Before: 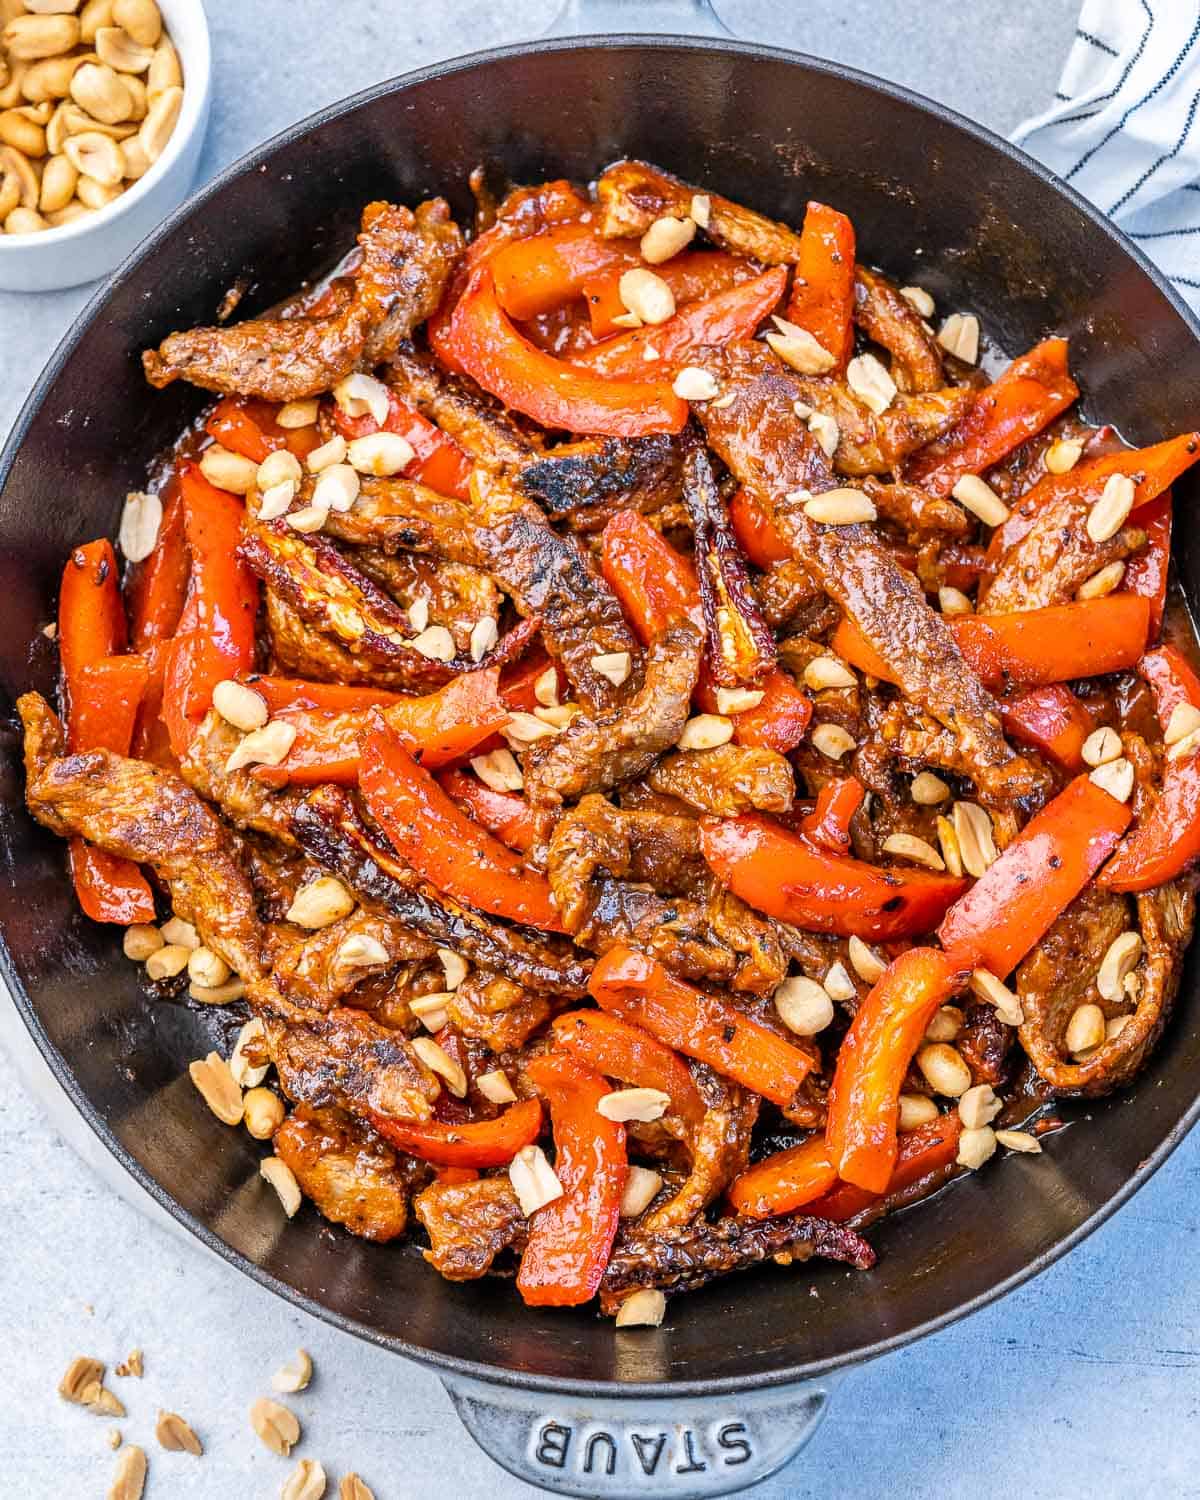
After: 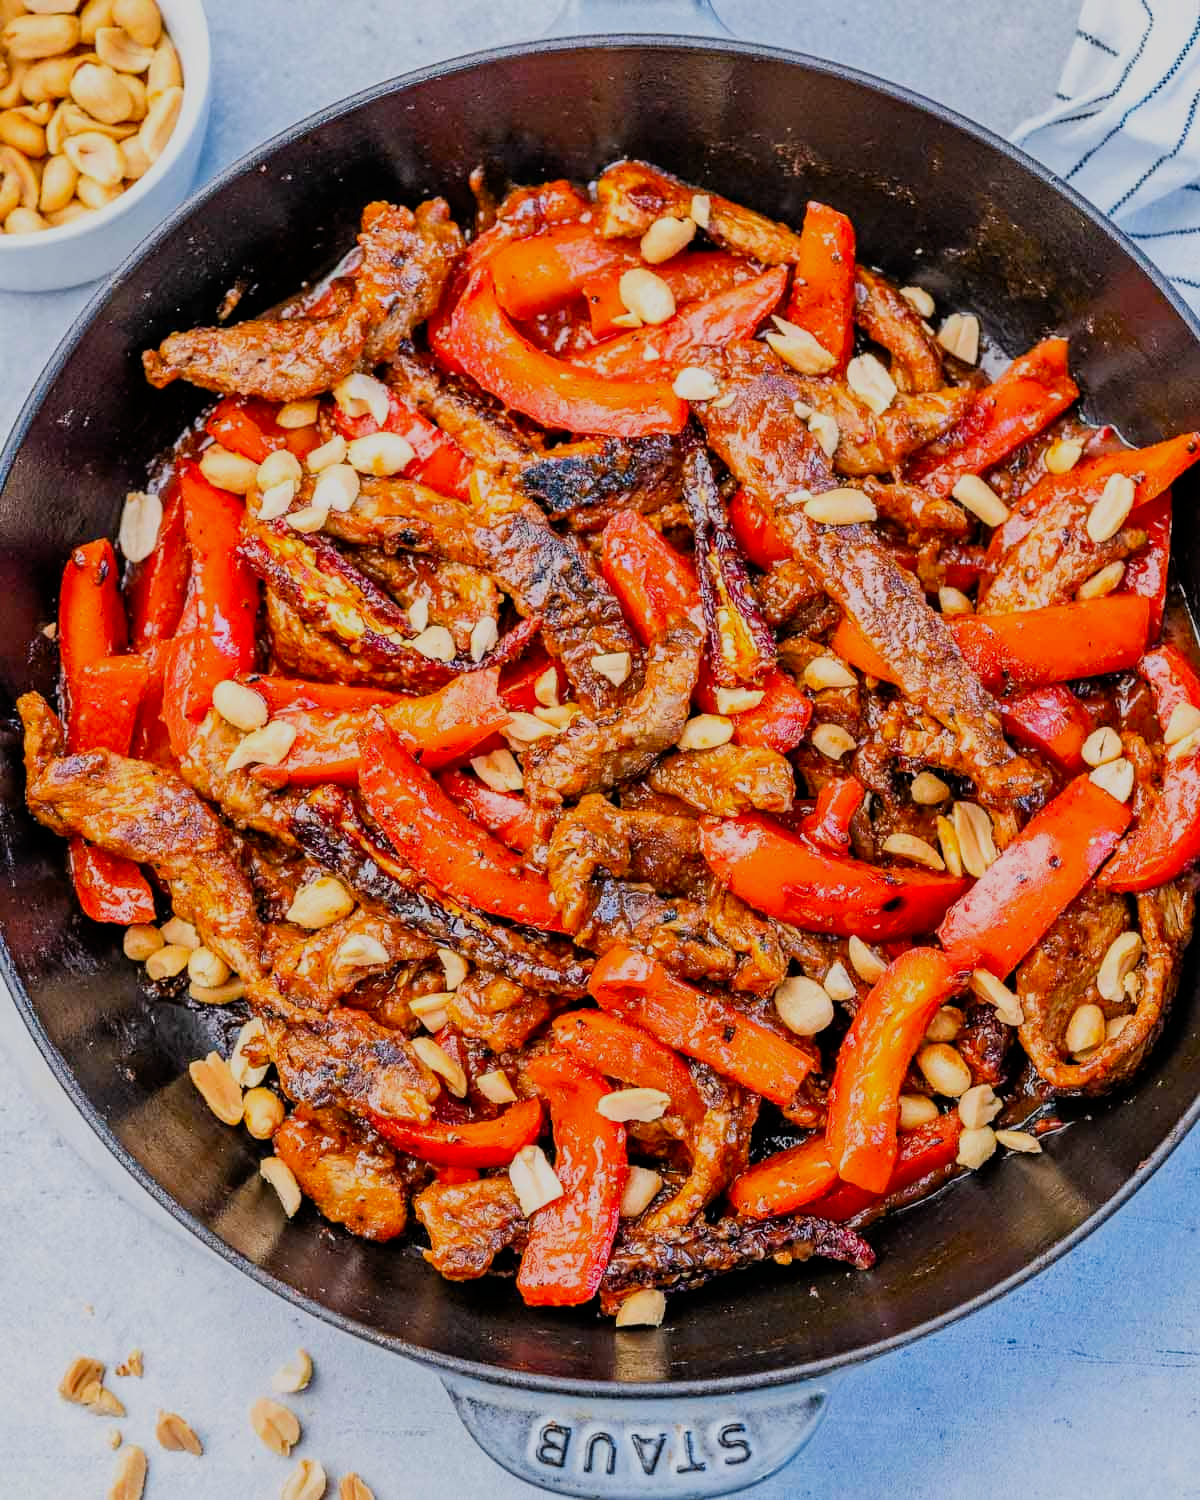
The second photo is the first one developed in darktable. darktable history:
color correction: highlights b* -0.055, saturation 1.27
filmic rgb: black relative exposure -7.65 EV, white relative exposure 4.56 EV, threshold 5.99 EV, hardness 3.61, iterations of high-quality reconstruction 0, enable highlight reconstruction true
